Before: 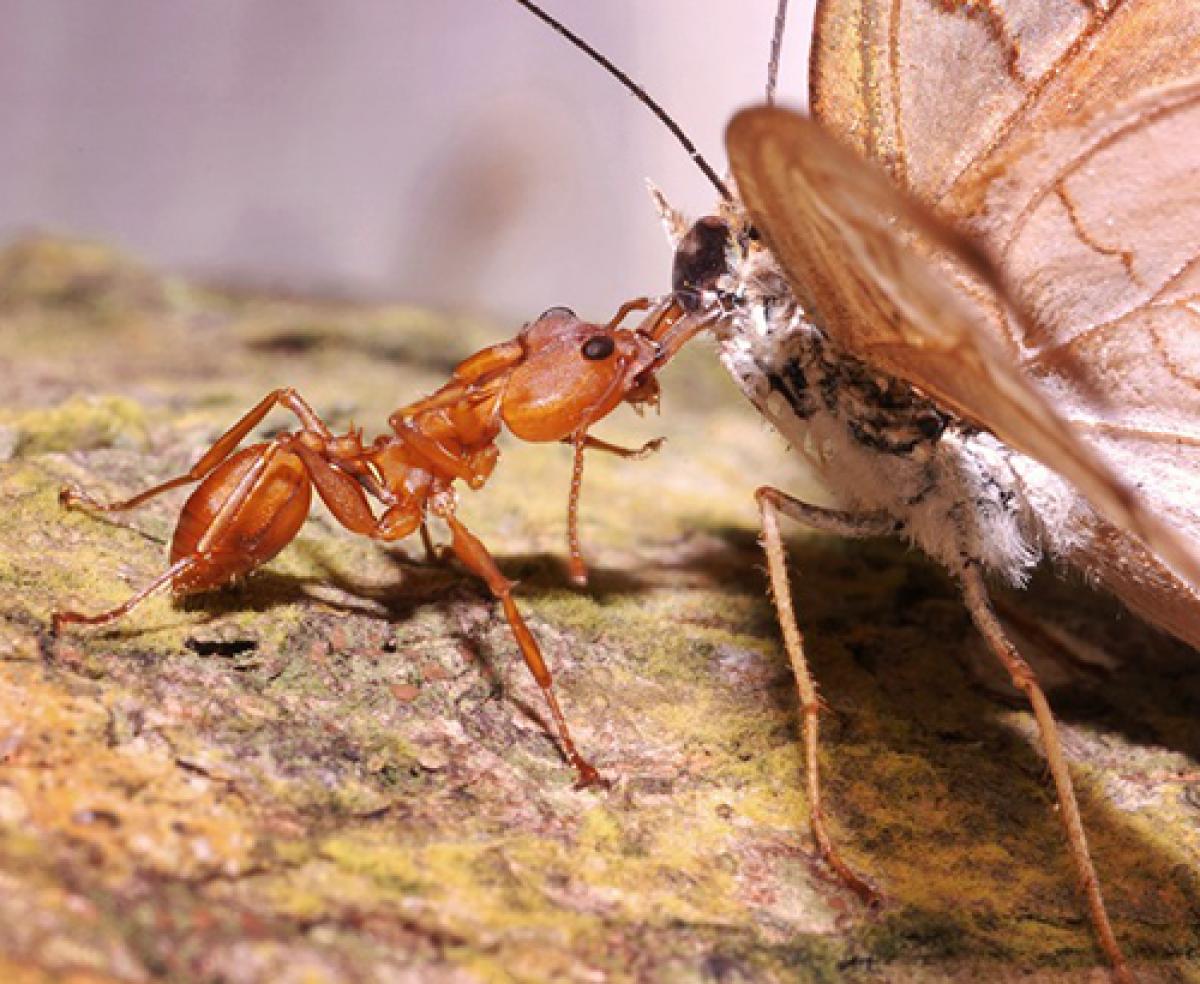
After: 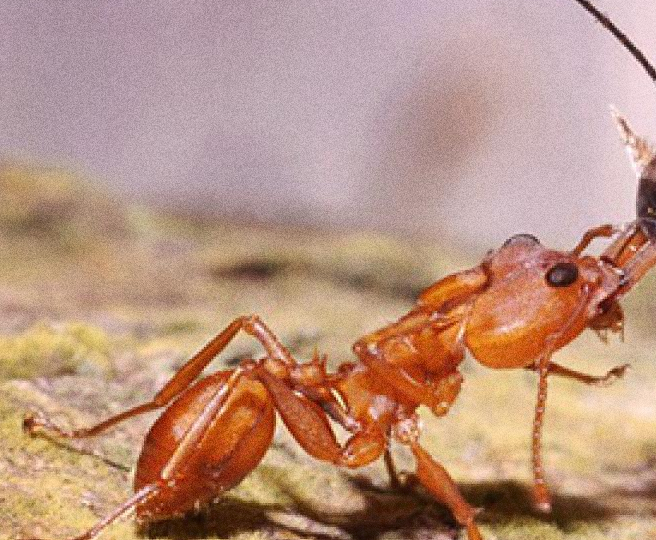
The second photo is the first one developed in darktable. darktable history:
crop and rotate: left 3.047%, top 7.509%, right 42.236%, bottom 37.598%
grain: coarseness 0.09 ISO, strength 40%
